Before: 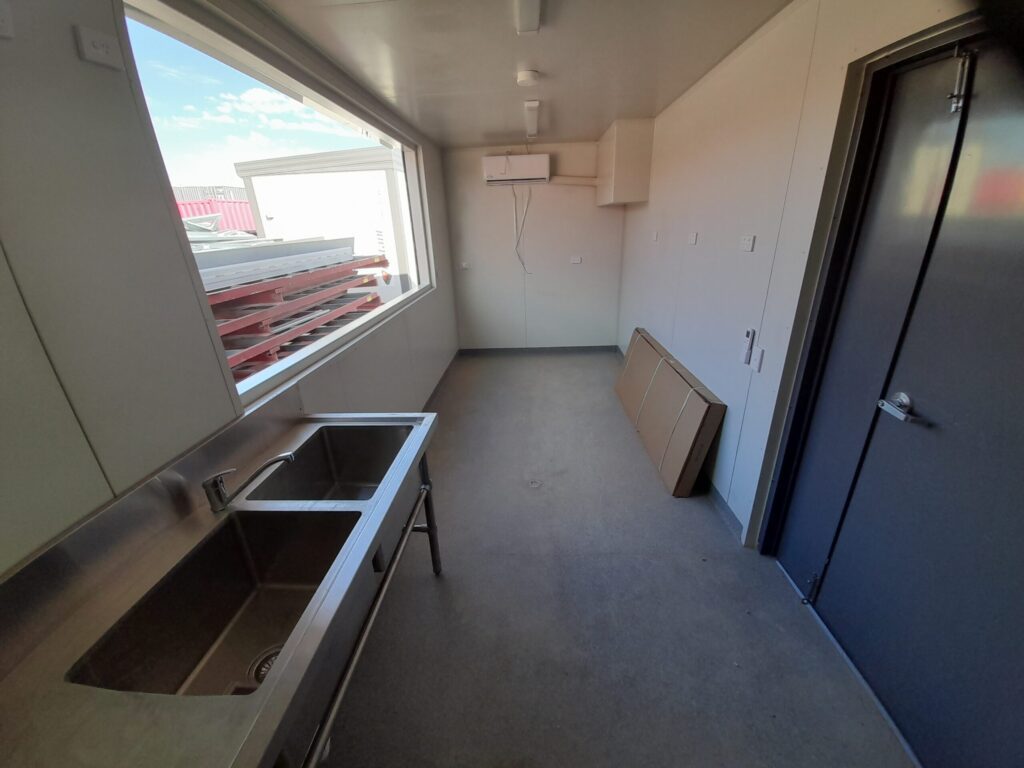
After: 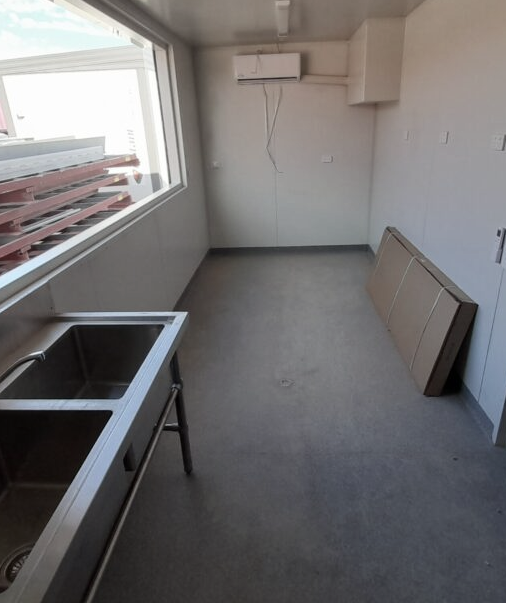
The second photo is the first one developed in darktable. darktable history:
contrast brightness saturation: contrast 0.1, saturation -0.36
crop and rotate: angle 0.02°, left 24.353%, top 13.219%, right 26.156%, bottom 8.224%
